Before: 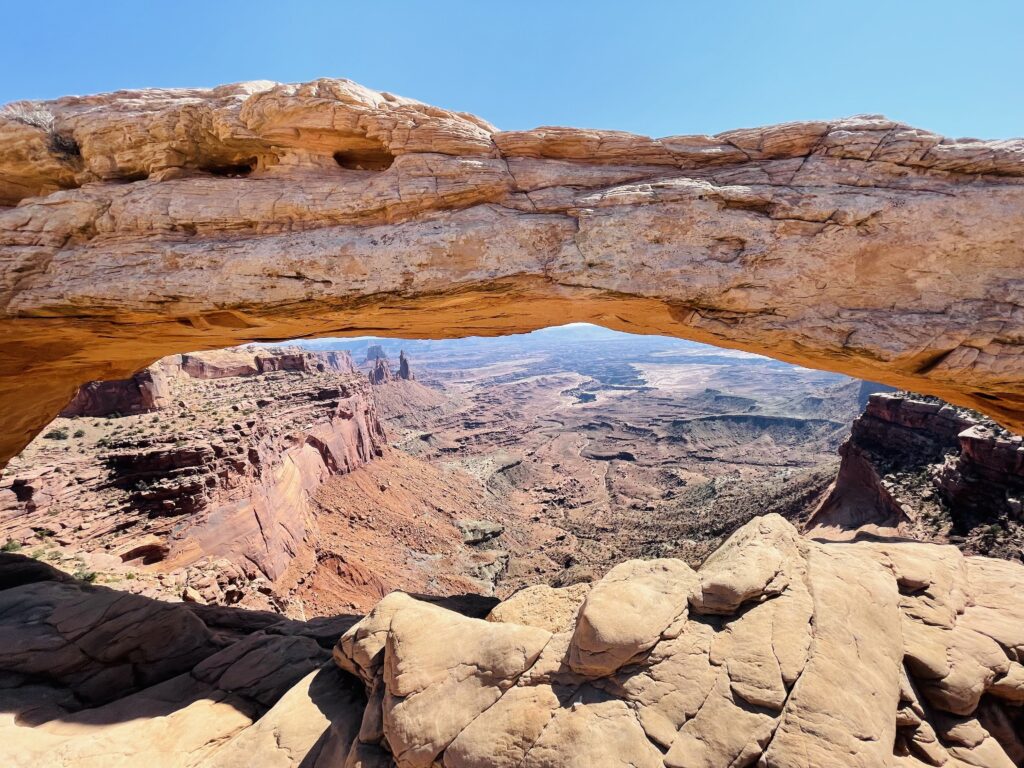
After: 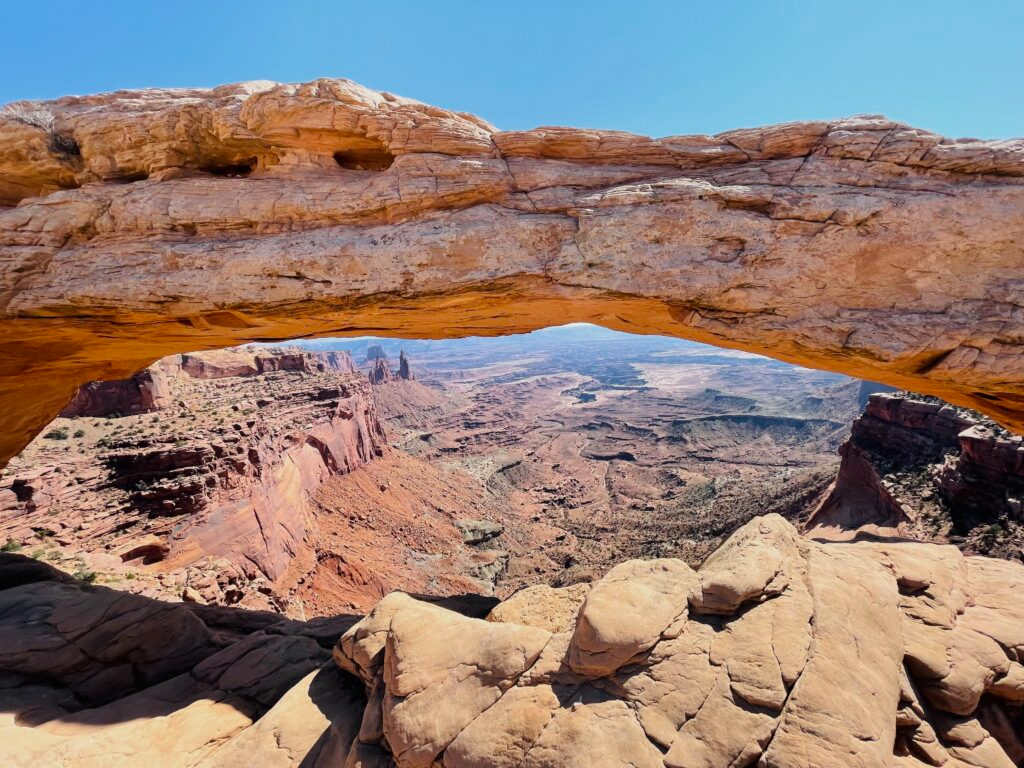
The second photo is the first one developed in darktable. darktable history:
exposure: exposure -0.215 EV, compensate highlight preservation false
